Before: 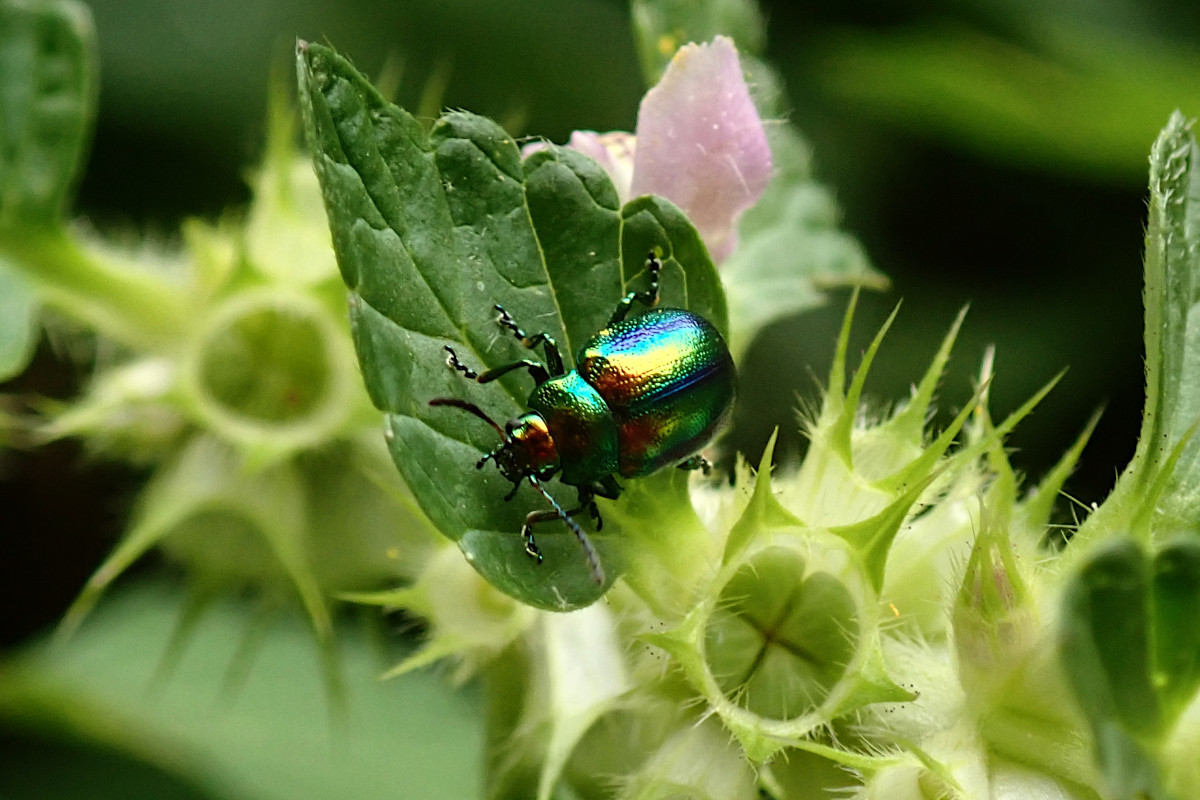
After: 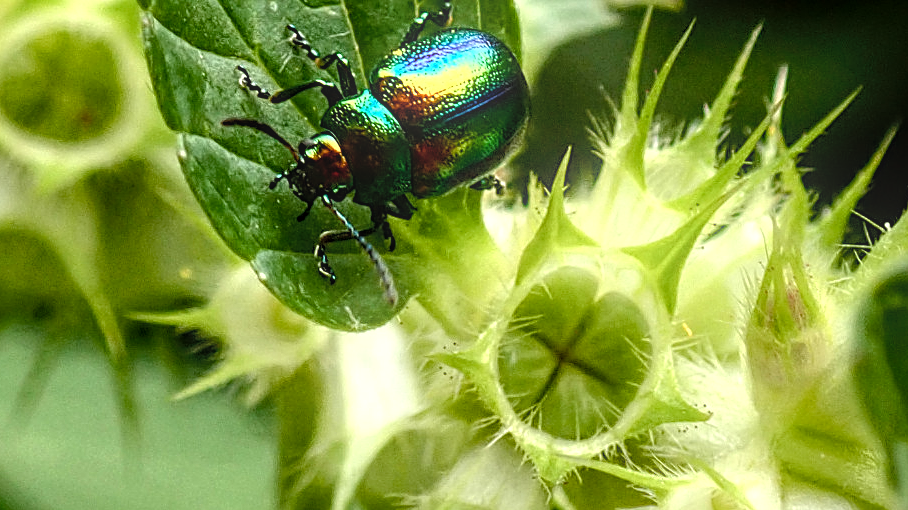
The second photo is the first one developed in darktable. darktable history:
tone equalizer: -8 EV -0.417 EV, -7 EV -0.389 EV, -6 EV -0.333 EV, -5 EV -0.222 EV, -3 EV 0.222 EV, -2 EV 0.333 EV, -1 EV 0.389 EV, +0 EV 0.417 EV, edges refinement/feathering 500, mask exposure compensation -1.57 EV, preserve details no
crop and rotate: left 17.299%, top 35.115%, right 7.015%, bottom 1.024%
sharpen: on, module defaults
color balance rgb: perceptual saturation grading › global saturation 20%, perceptual saturation grading › highlights -25%, perceptual saturation grading › shadows 25%
bloom: size 9%, threshold 100%, strength 7%
white balance: emerald 1
local contrast: highlights 74%, shadows 55%, detail 176%, midtone range 0.207
